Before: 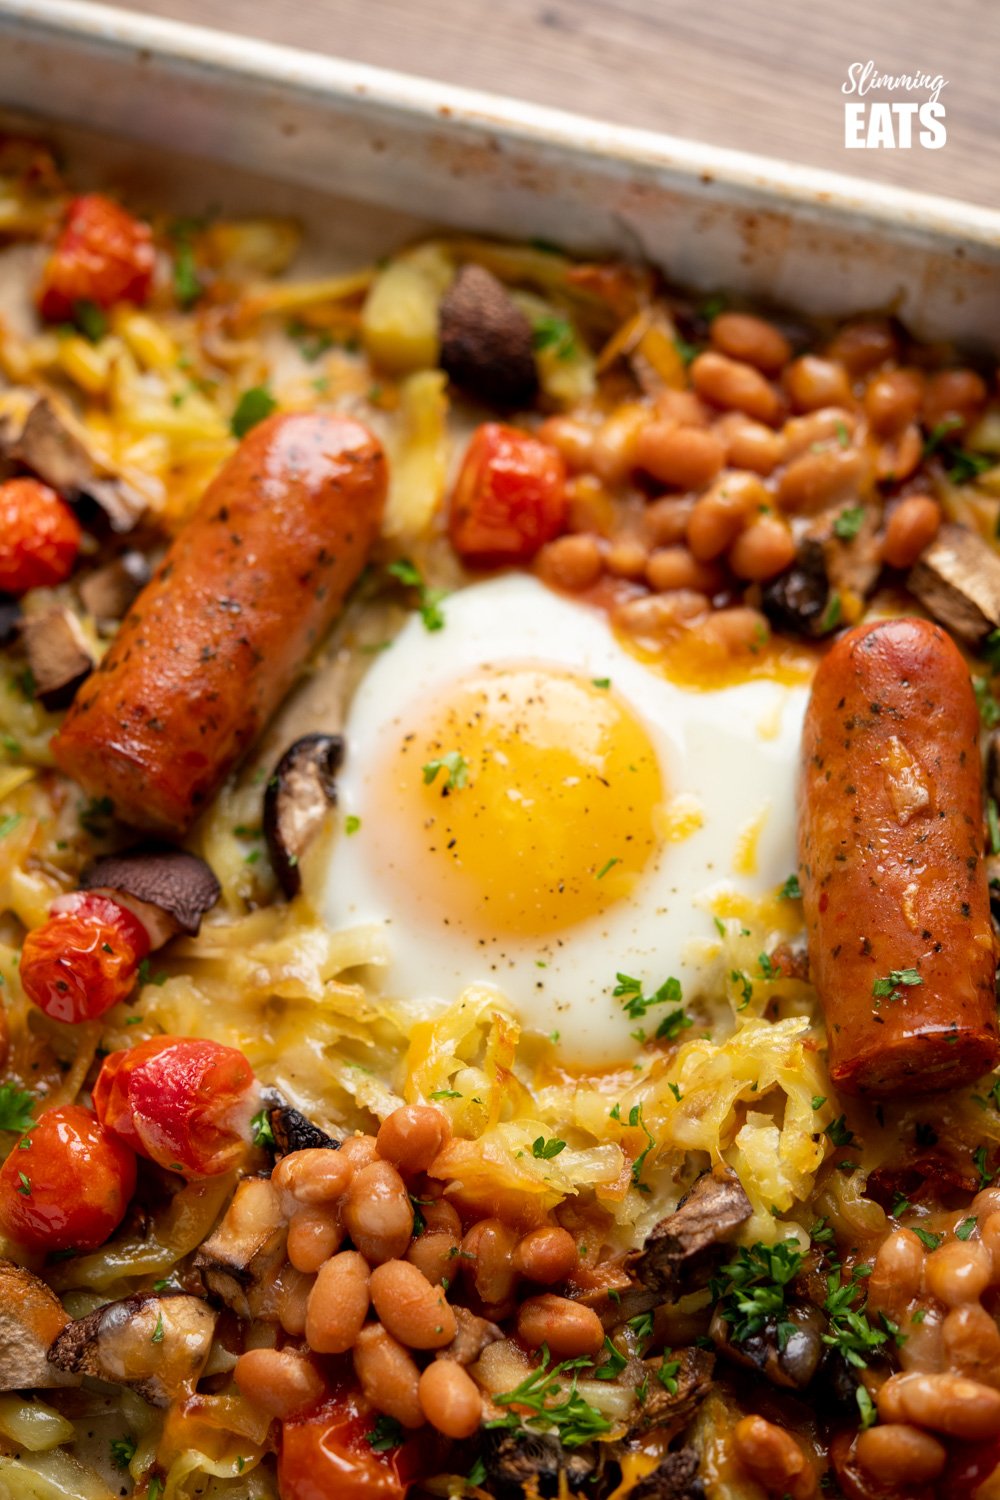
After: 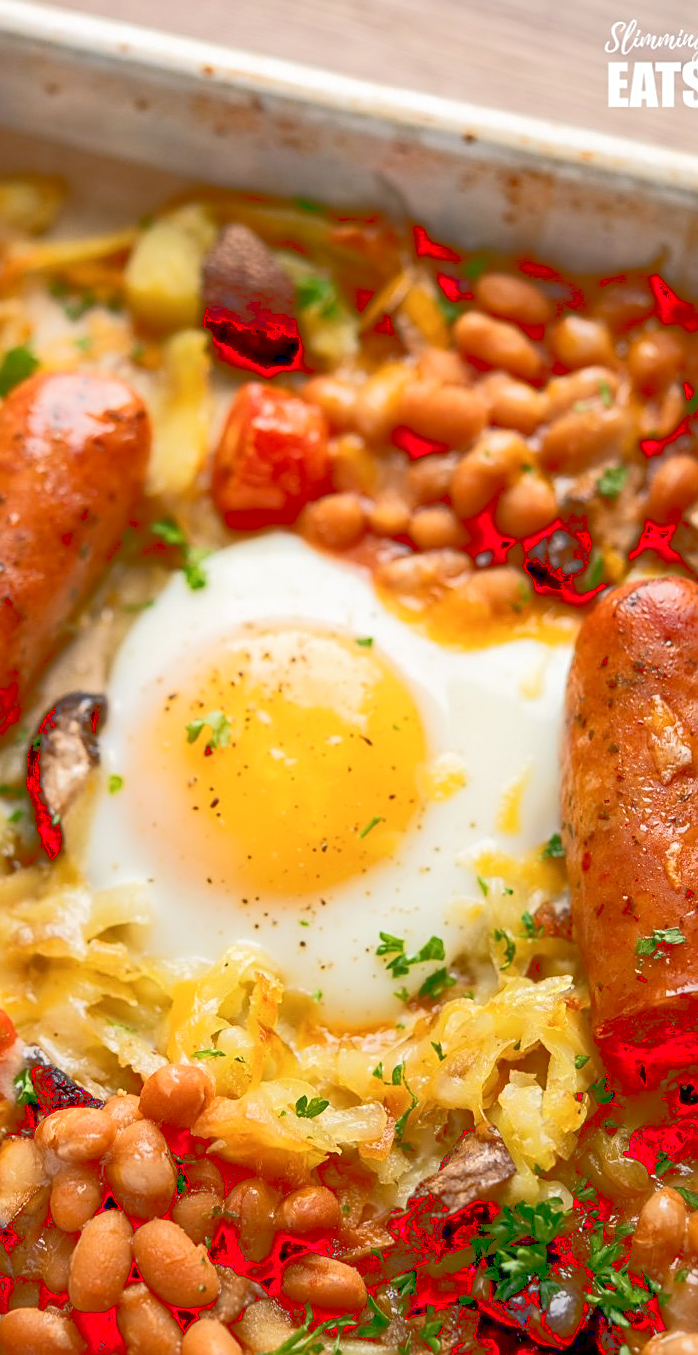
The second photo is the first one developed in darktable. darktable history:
tone curve: curves: ch0 [(0, 0) (0.003, 0.299) (0.011, 0.299) (0.025, 0.299) (0.044, 0.299) (0.069, 0.3) (0.1, 0.306) (0.136, 0.316) (0.177, 0.326) (0.224, 0.338) (0.277, 0.366) (0.335, 0.406) (0.399, 0.462) (0.468, 0.533) (0.543, 0.607) (0.623, 0.7) (0.709, 0.775) (0.801, 0.843) (0.898, 0.903) (1, 1)], color space Lab, linked channels, preserve colors none
sharpen: on, module defaults
crop and rotate: left 23.744%, top 2.751%, right 6.415%, bottom 6.891%
exposure: black level correction 0.001, compensate highlight preservation false
contrast brightness saturation: saturation -0.055
tone equalizer: -8 EV 0.058 EV
